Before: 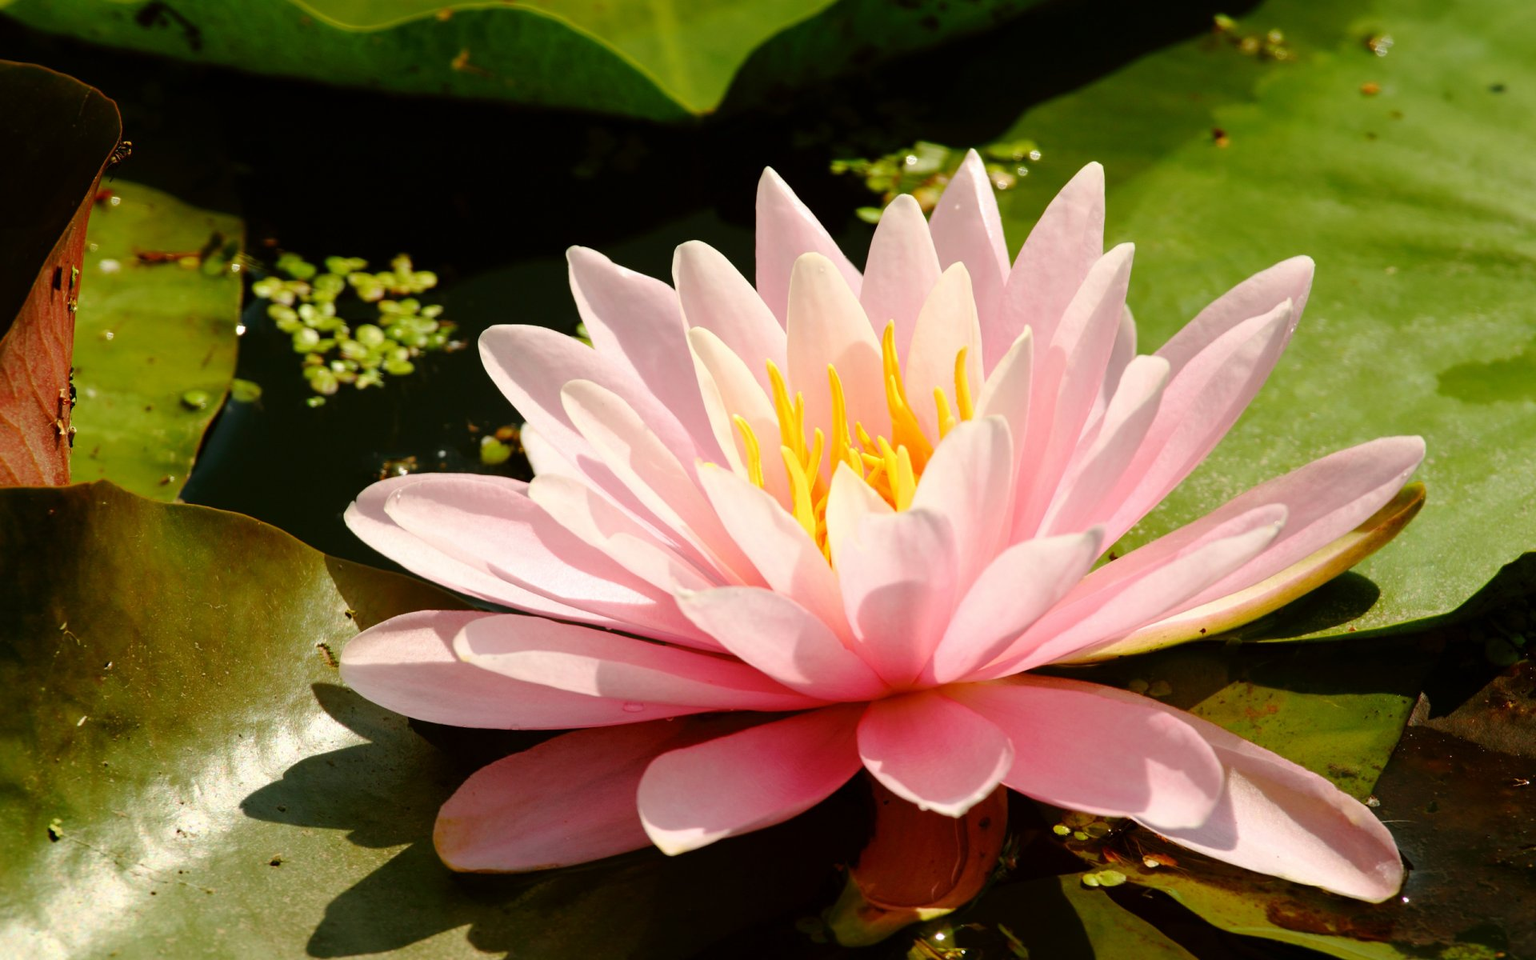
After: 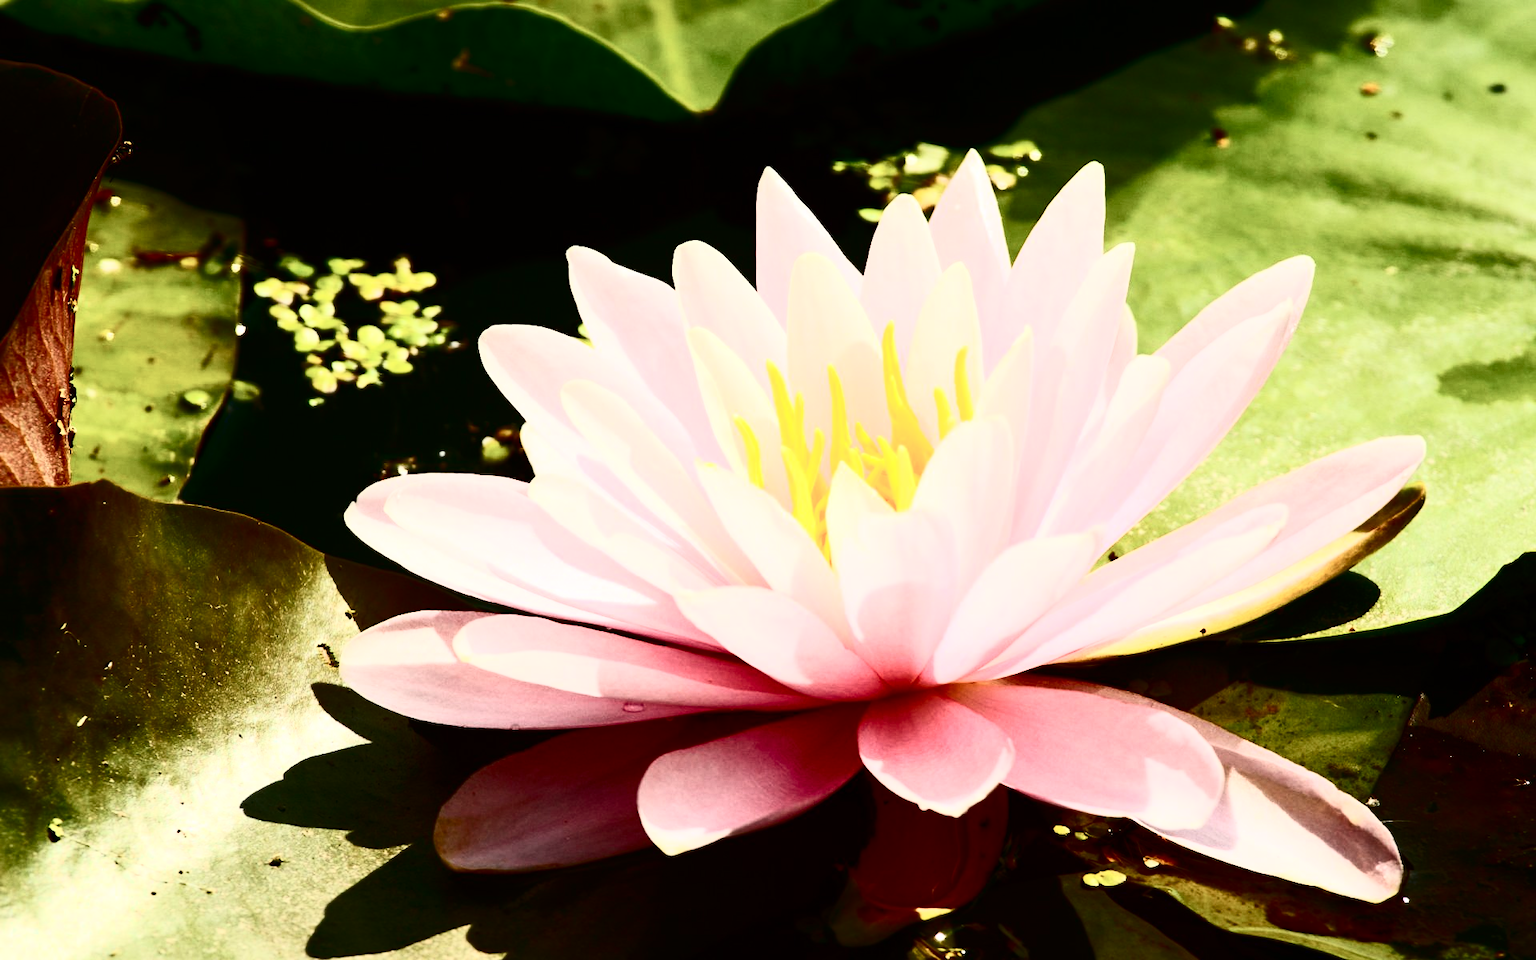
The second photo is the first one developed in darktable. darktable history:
contrast brightness saturation: contrast 0.946, brightness 0.198
